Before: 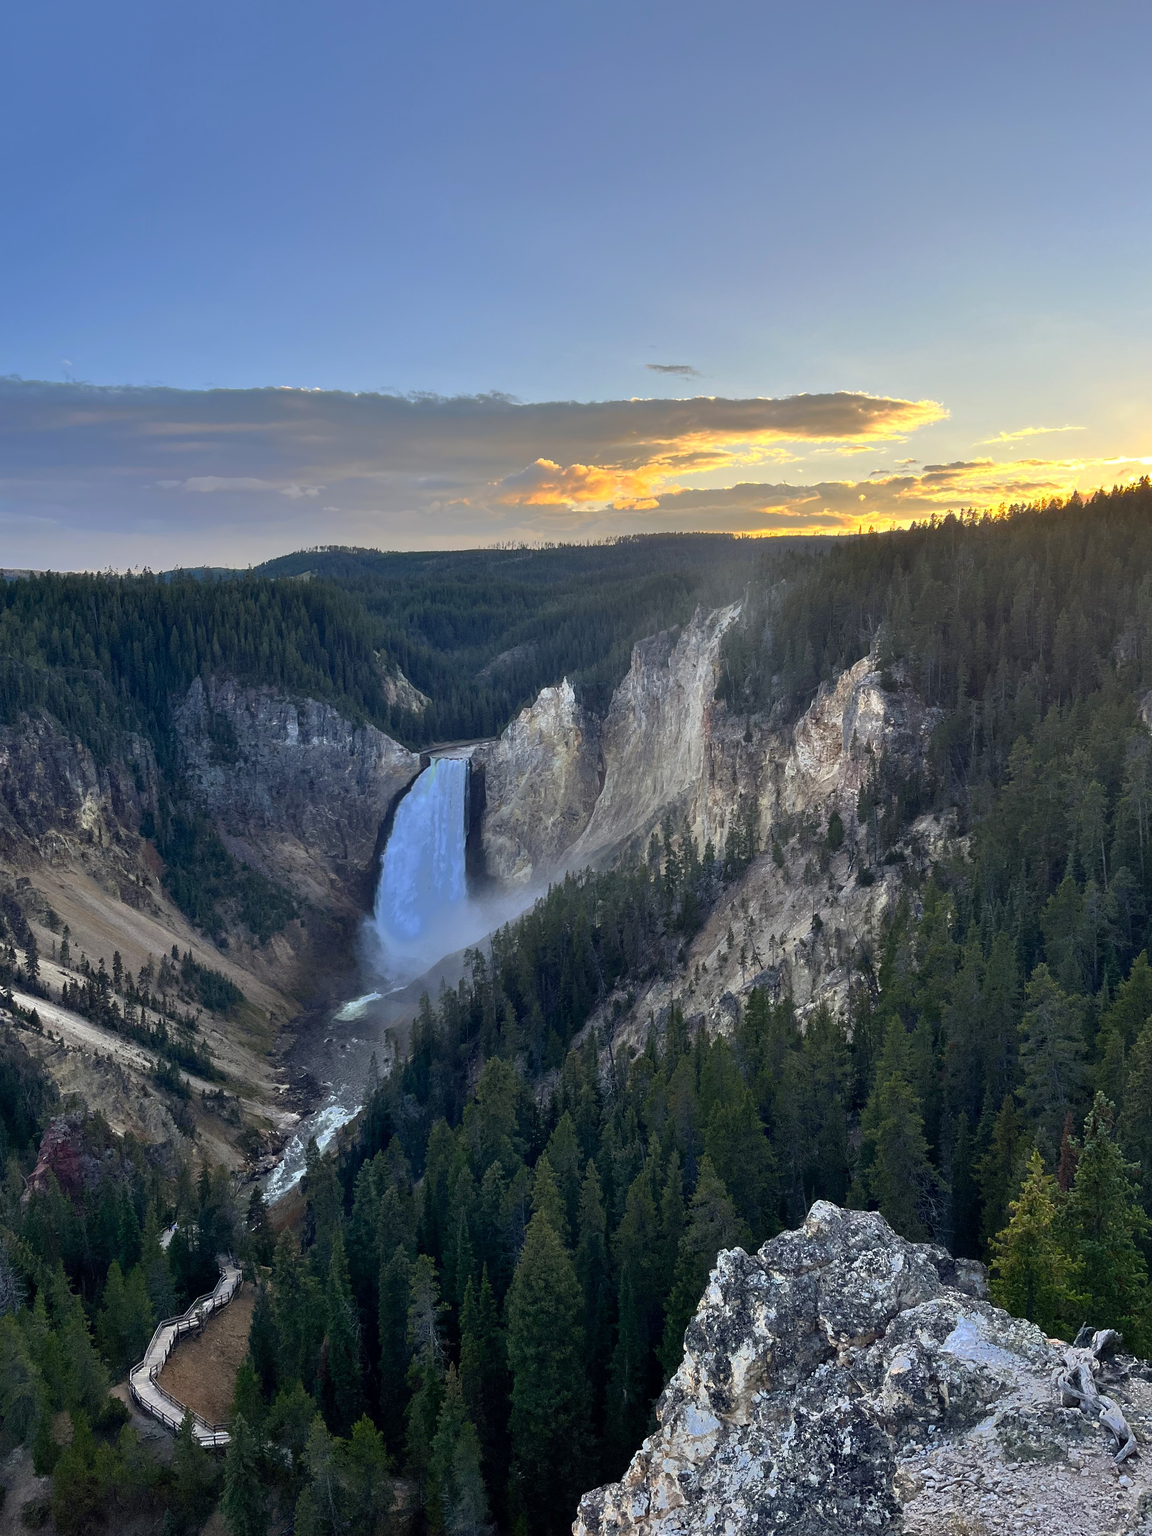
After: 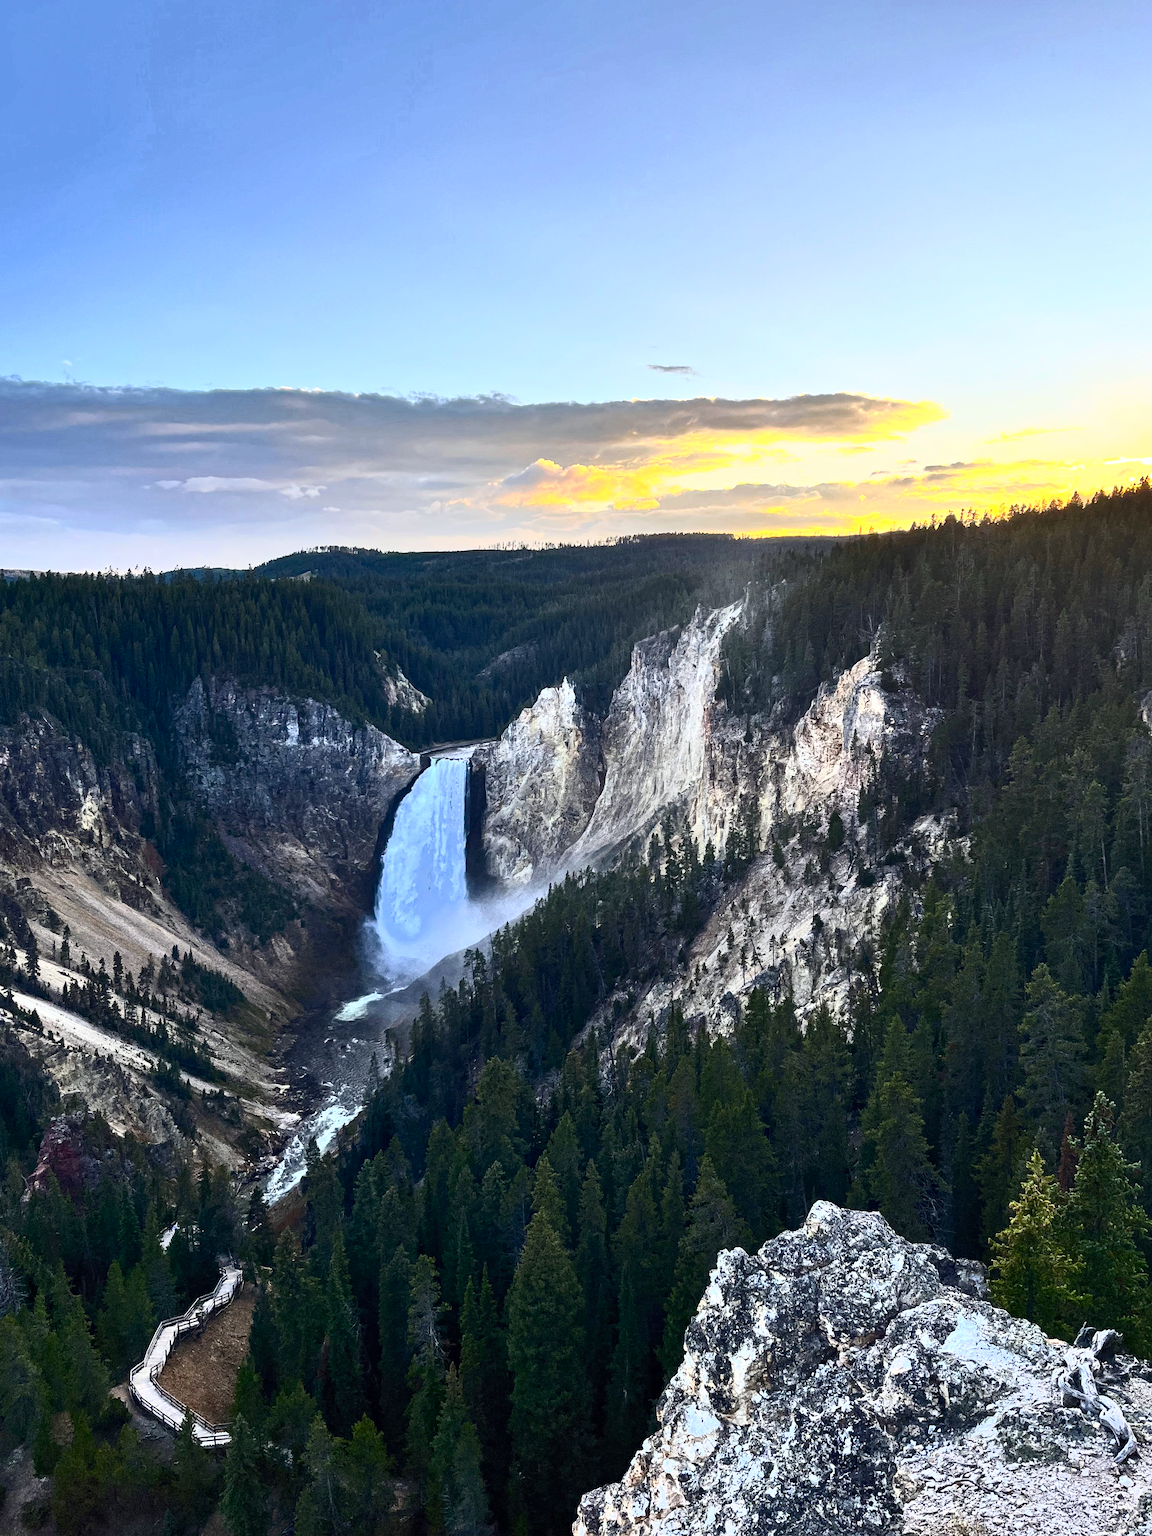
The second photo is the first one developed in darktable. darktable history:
haze removal: adaptive false
contrast brightness saturation: contrast 0.632, brightness 0.35, saturation 0.136
local contrast: mode bilateral grid, contrast 29, coarseness 16, detail 115%, midtone range 0.2
